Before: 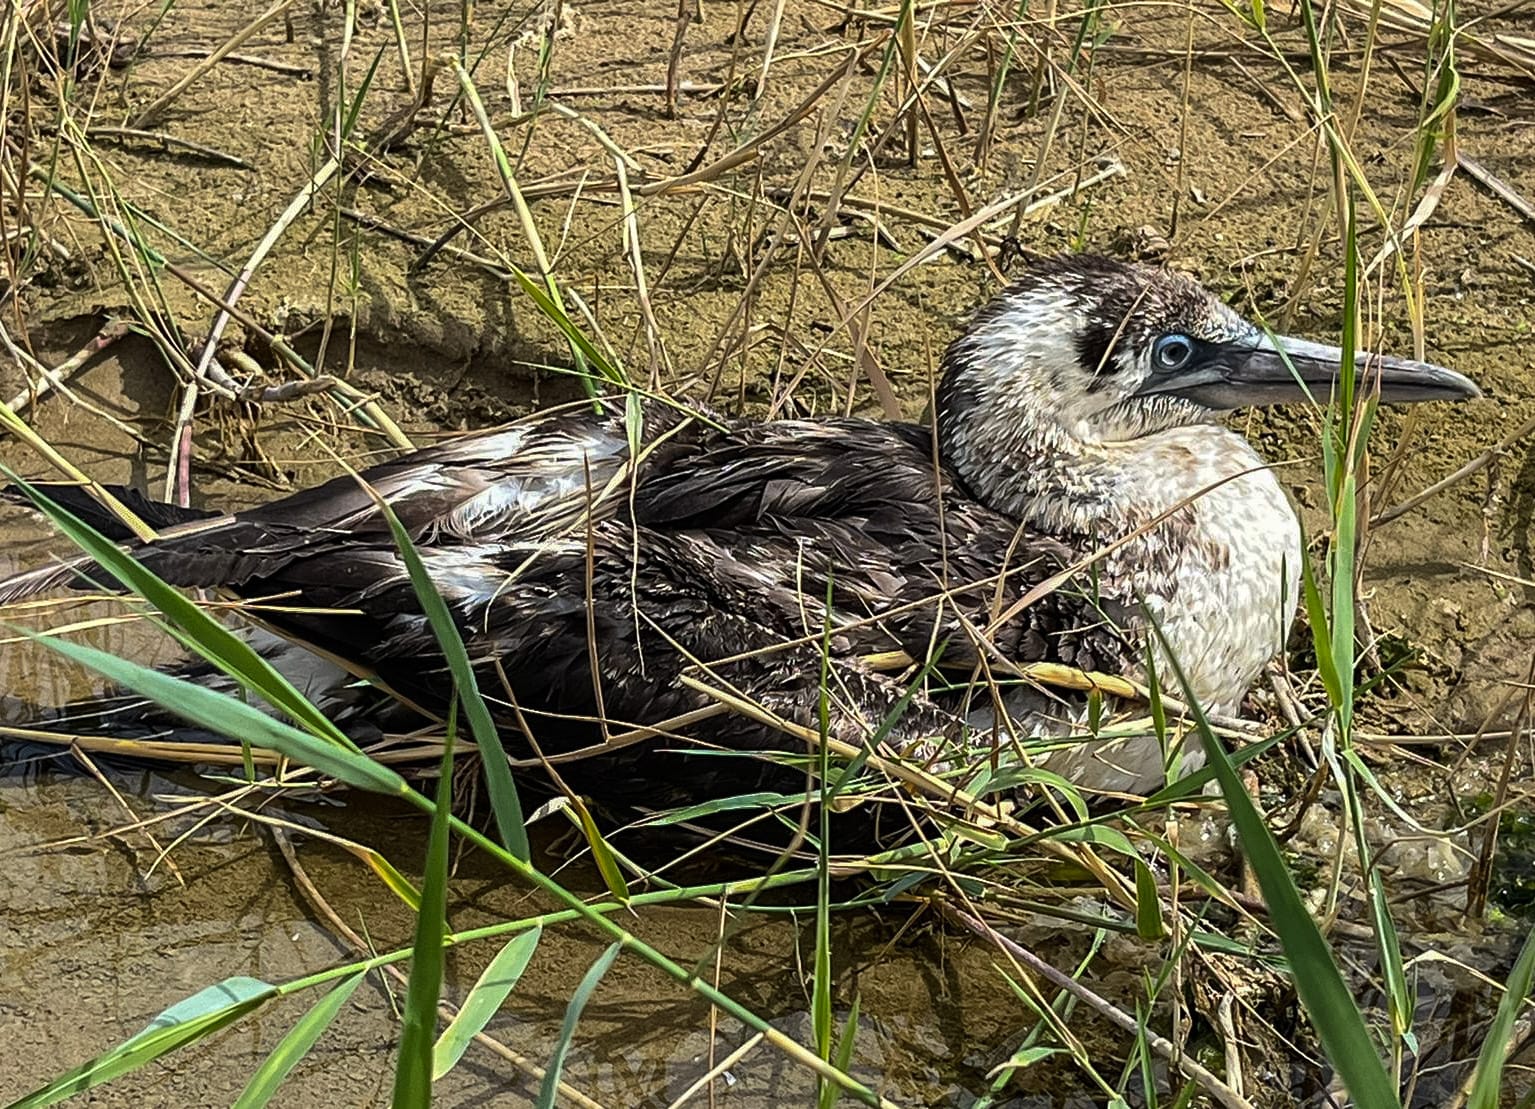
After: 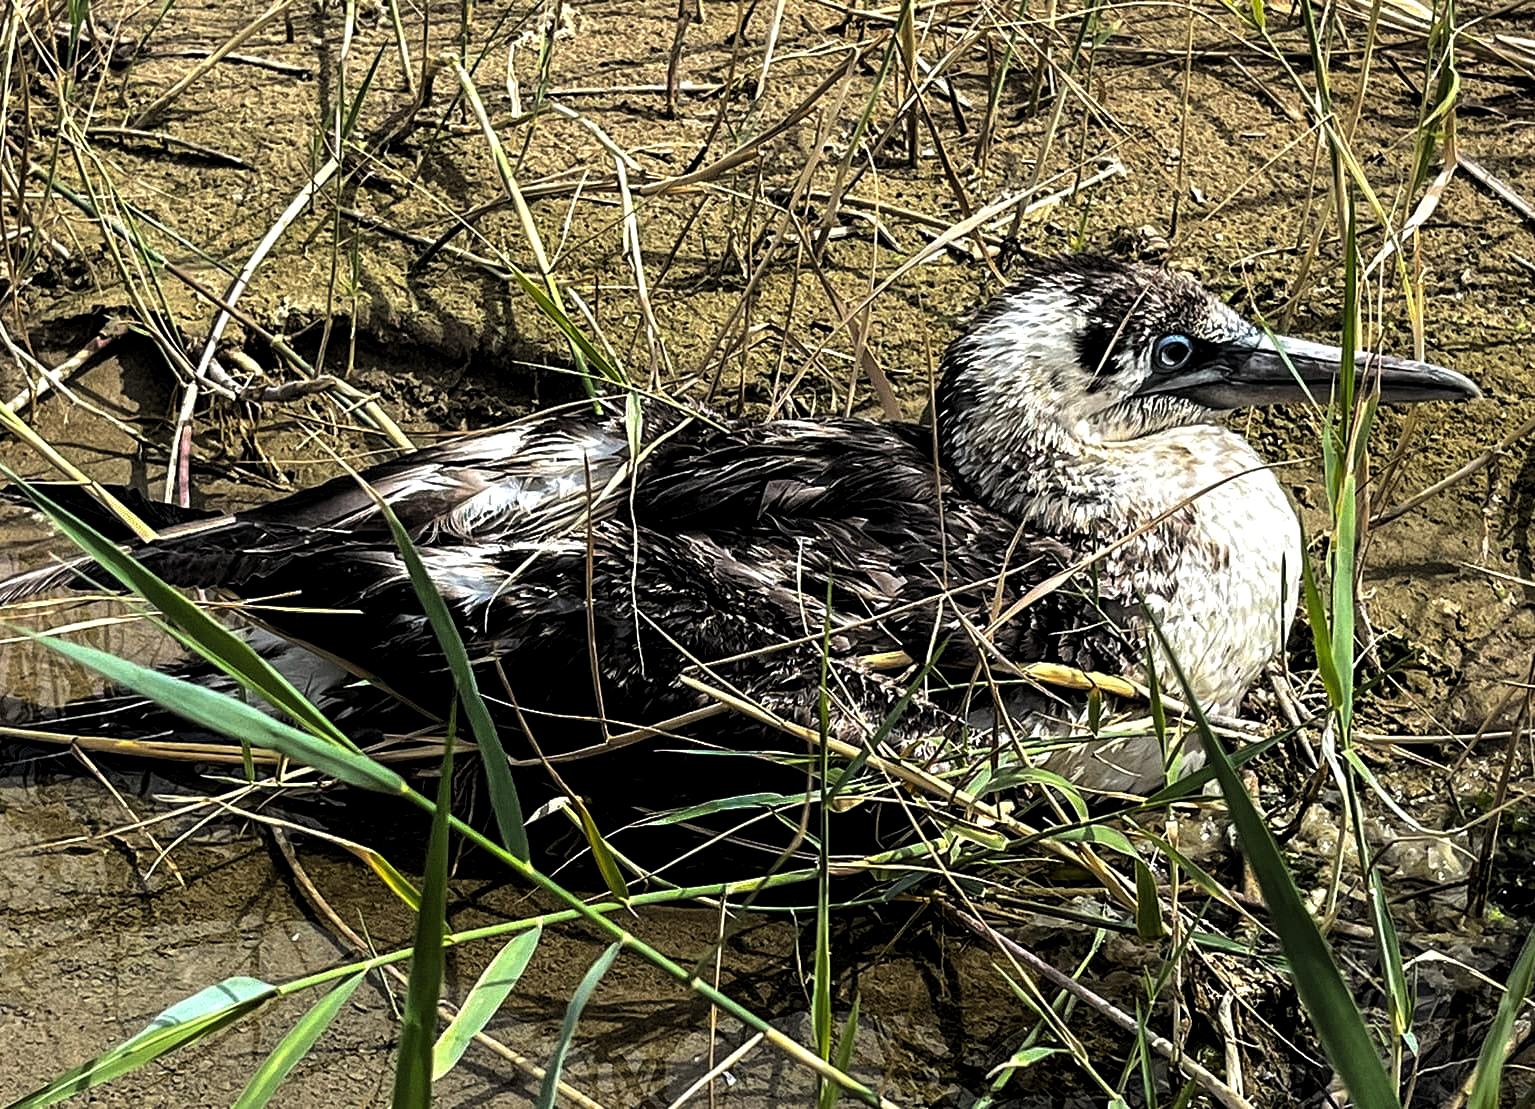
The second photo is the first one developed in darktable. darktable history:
tone equalizer: edges refinement/feathering 500, mask exposure compensation -1.57 EV, preserve details no
levels: levels [0.129, 0.519, 0.867]
